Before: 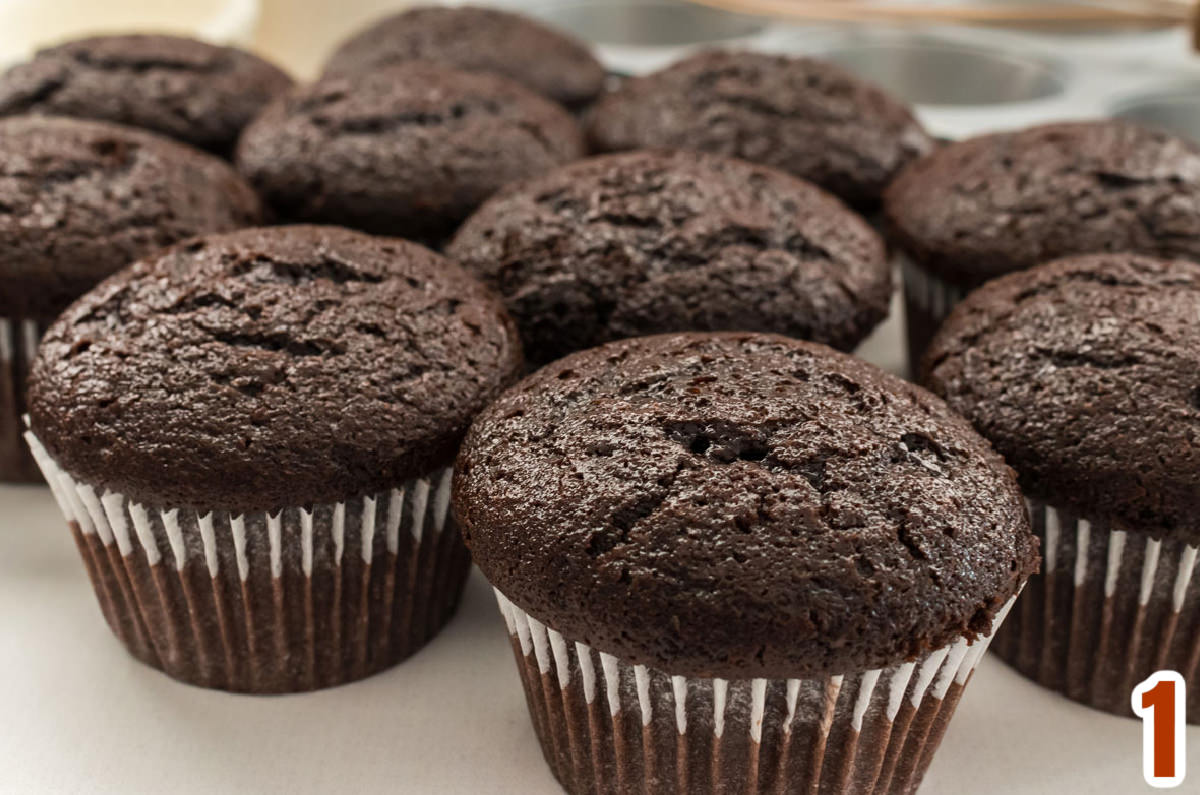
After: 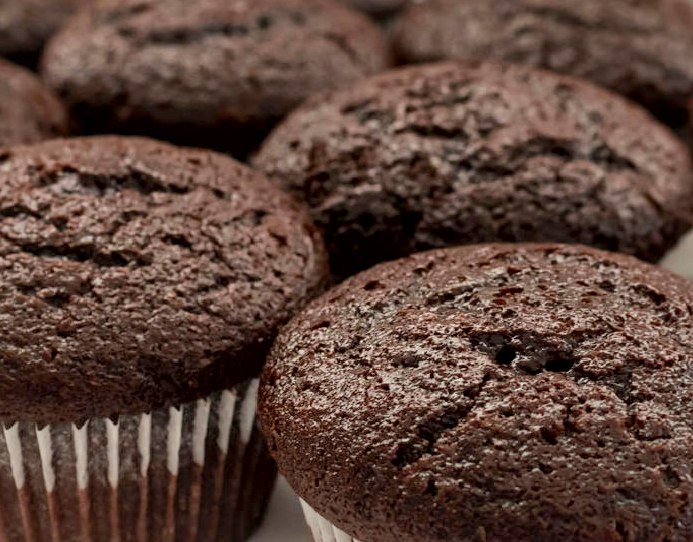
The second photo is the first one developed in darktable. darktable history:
crop: left 16.202%, top 11.208%, right 26.045%, bottom 20.557%
local contrast: mode bilateral grid, contrast 25, coarseness 60, detail 151%, midtone range 0.2
shadows and highlights: on, module defaults
color zones: curves: ch0 [(0, 0.363) (0.128, 0.373) (0.25, 0.5) (0.402, 0.407) (0.521, 0.525) (0.63, 0.559) (0.729, 0.662) (0.867, 0.471)]; ch1 [(0, 0.515) (0.136, 0.618) (0.25, 0.5) (0.378, 0) (0.516, 0) (0.622, 0.593) (0.737, 0.819) (0.87, 0.593)]; ch2 [(0, 0.529) (0.128, 0.471) (0.282, 0.451) (0.386, 0.662) (0.516, 0.525) (0.633, 0.554) (0.75, 0.62) (0.875, 0.441)]
